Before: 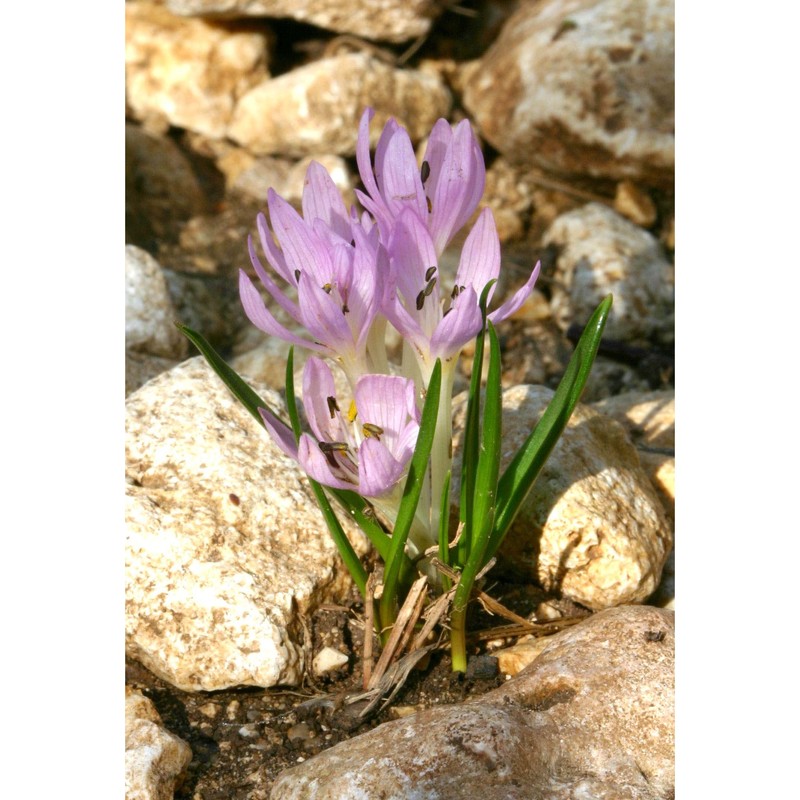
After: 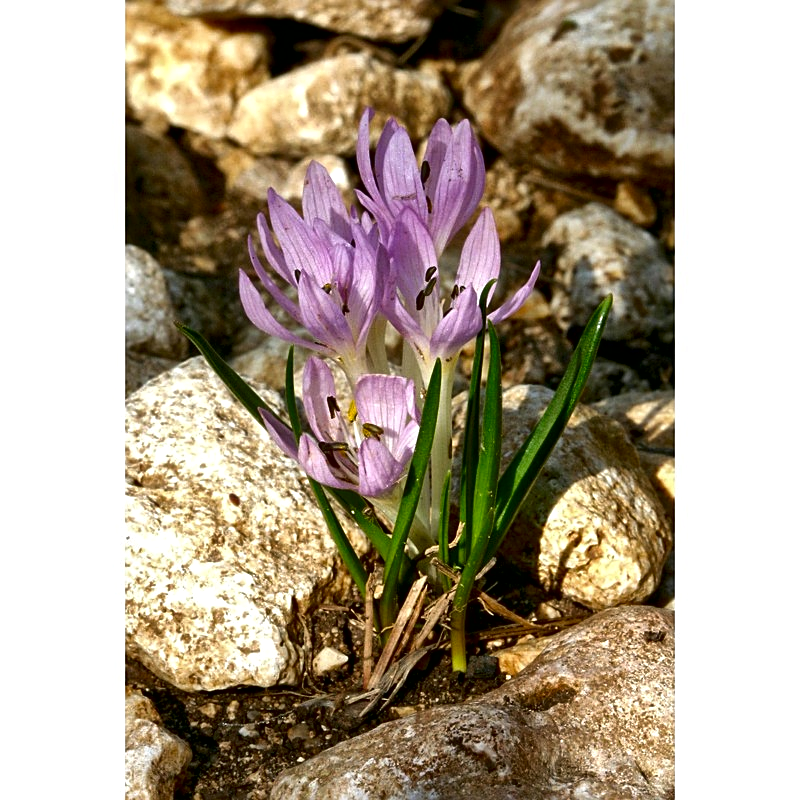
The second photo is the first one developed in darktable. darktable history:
sharpen: on, module defaults
contrast brightness saturation: brightness -0.2, saturation 0.08
local contrast: mode bilateral grid, contrast 20, coarseness 19, detail 163%, midtone range 0.2
